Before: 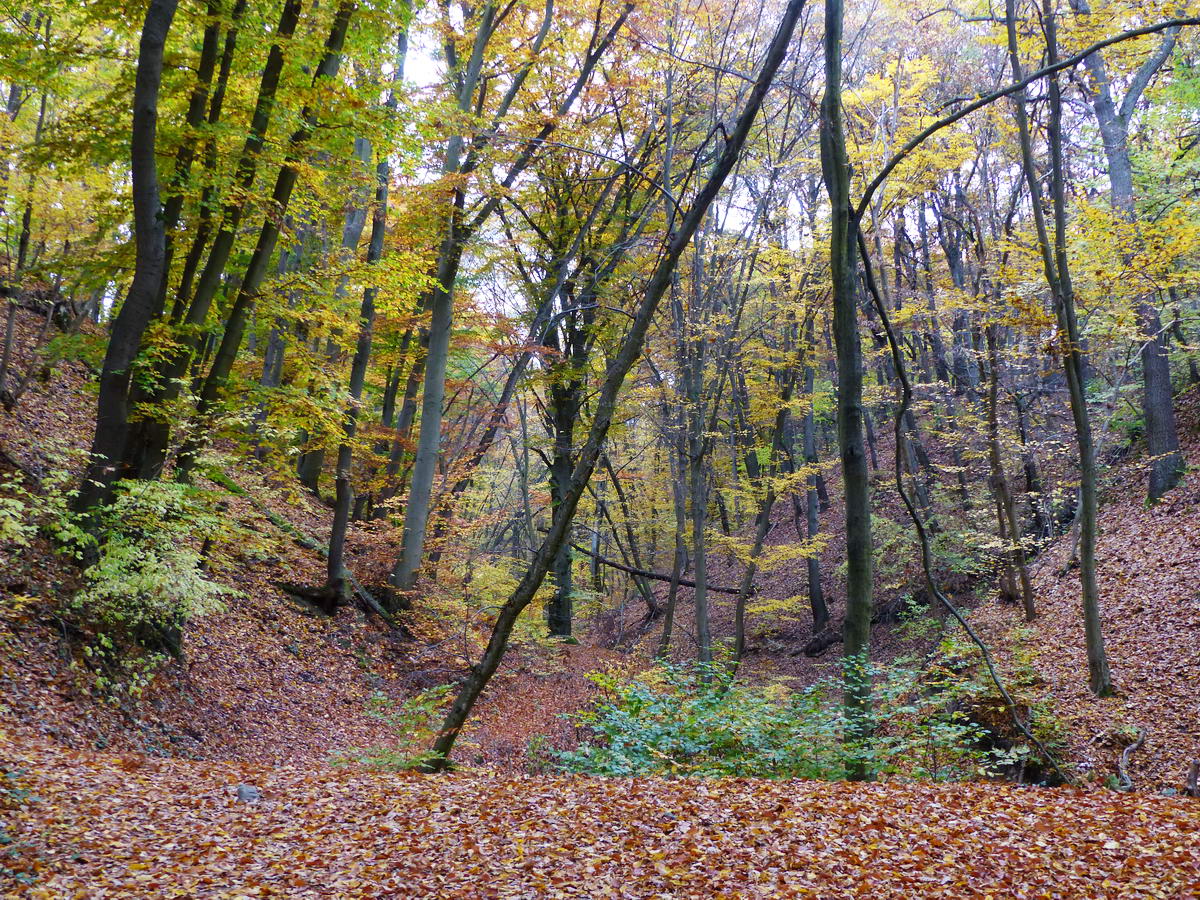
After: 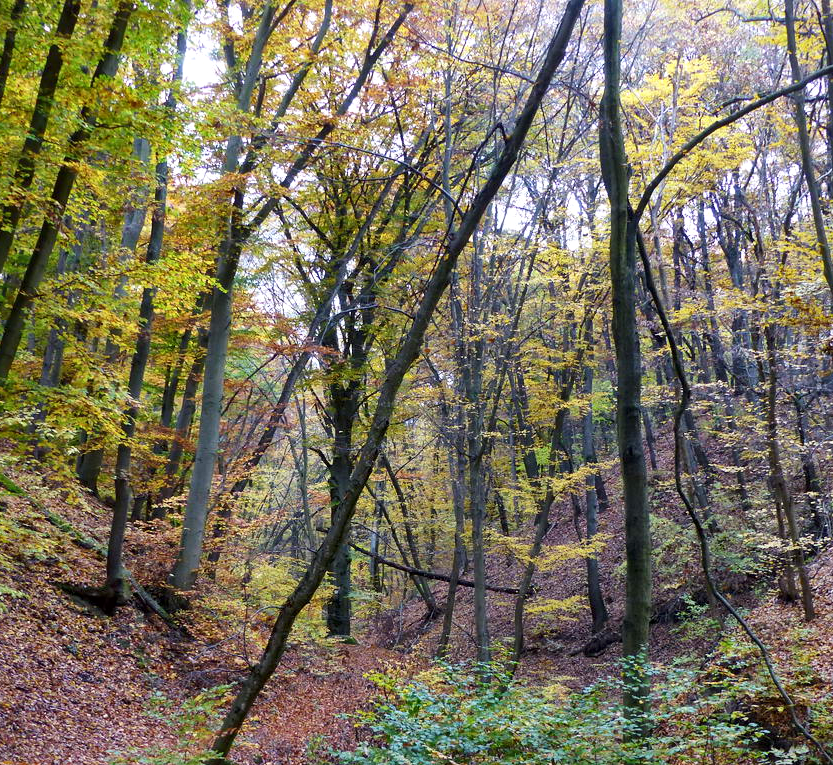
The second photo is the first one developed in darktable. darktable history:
crop: left 18.461%, right 12.101%, bottom 14.117%
local contrast: mode bilateral grid, contrast 31, coarseness 25, midtone range 0.2
